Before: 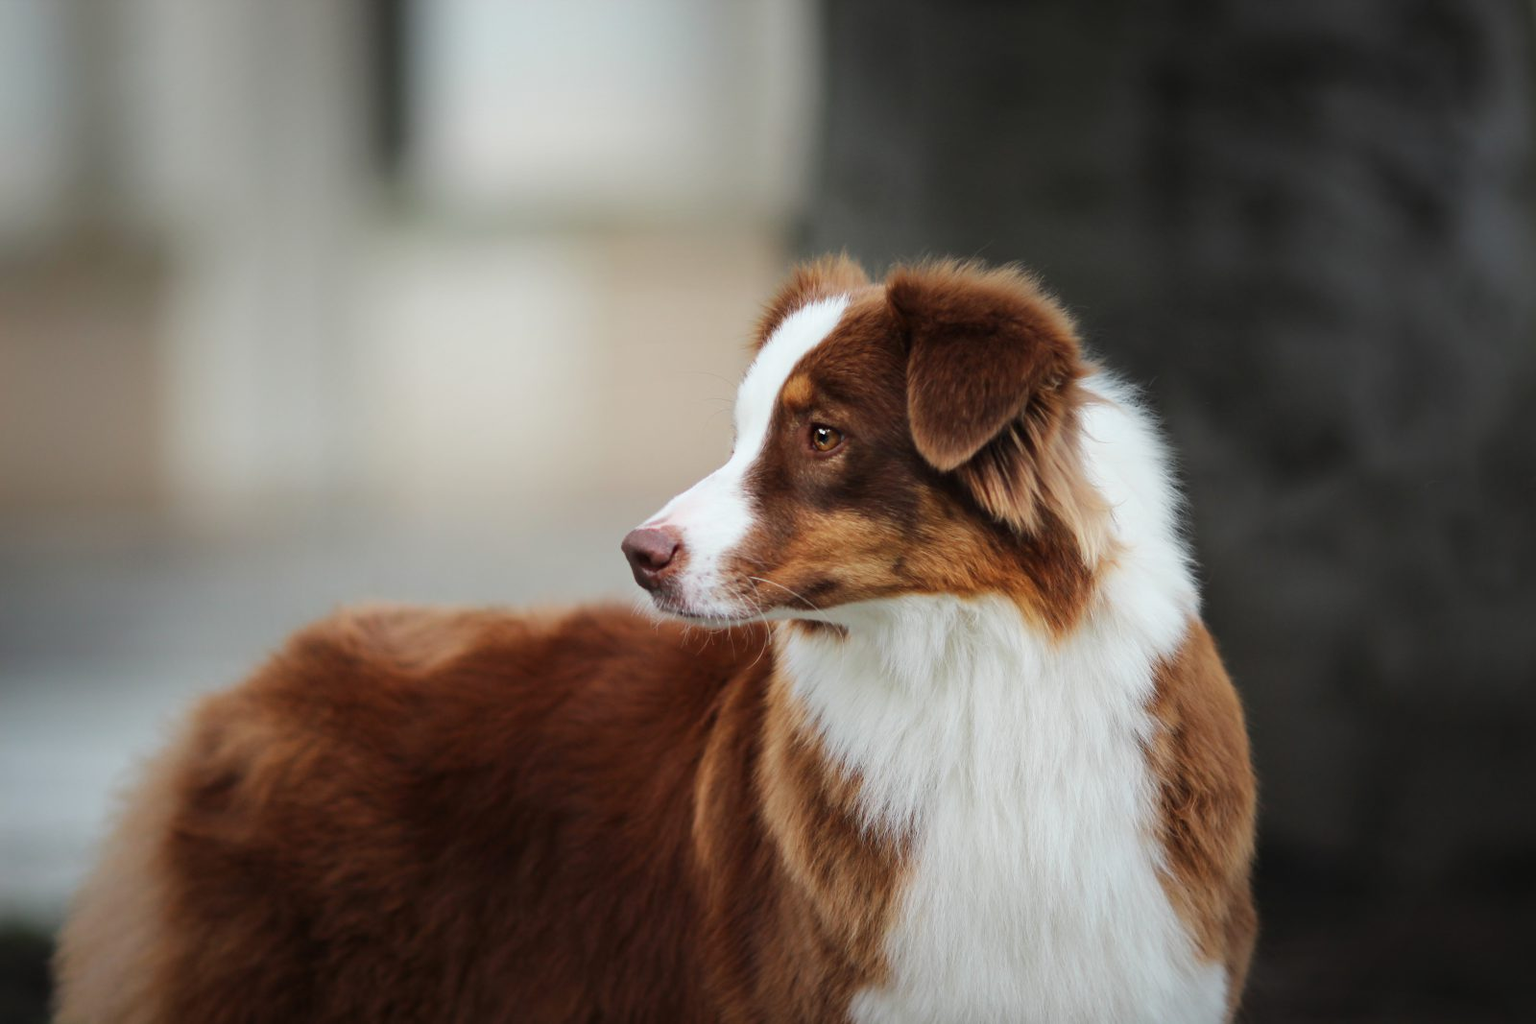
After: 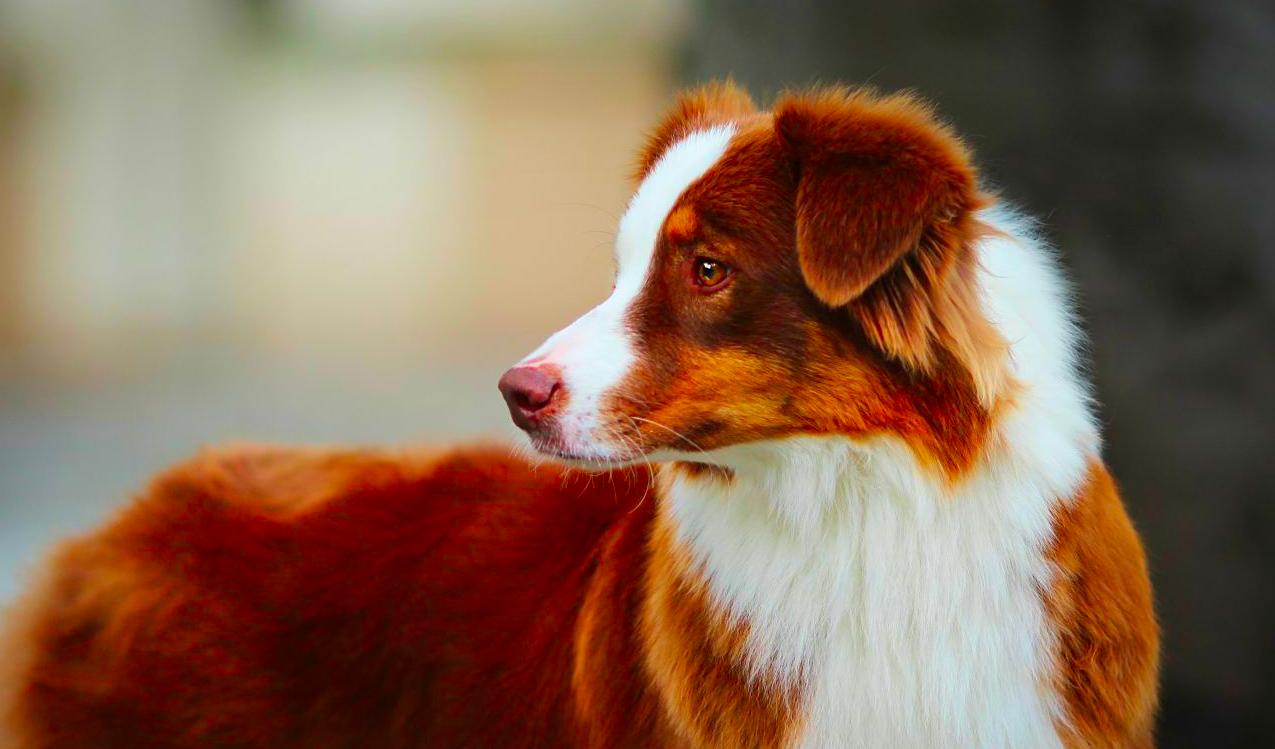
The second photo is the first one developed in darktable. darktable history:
color correction: highlights b* -0.025, saturation 2.18
crop: left 9.36%, top 17.329%, right 10.894%, bottom 12.387%
velvia: strength 15.18%
sharpen: radius 1.238, amount 0.304, threshold 0.247
